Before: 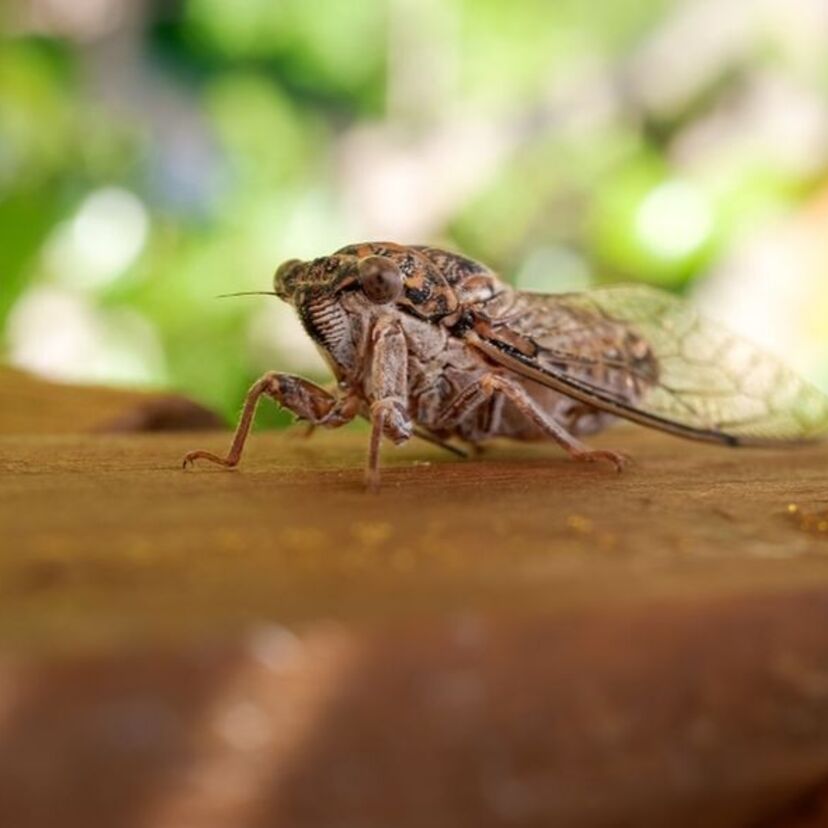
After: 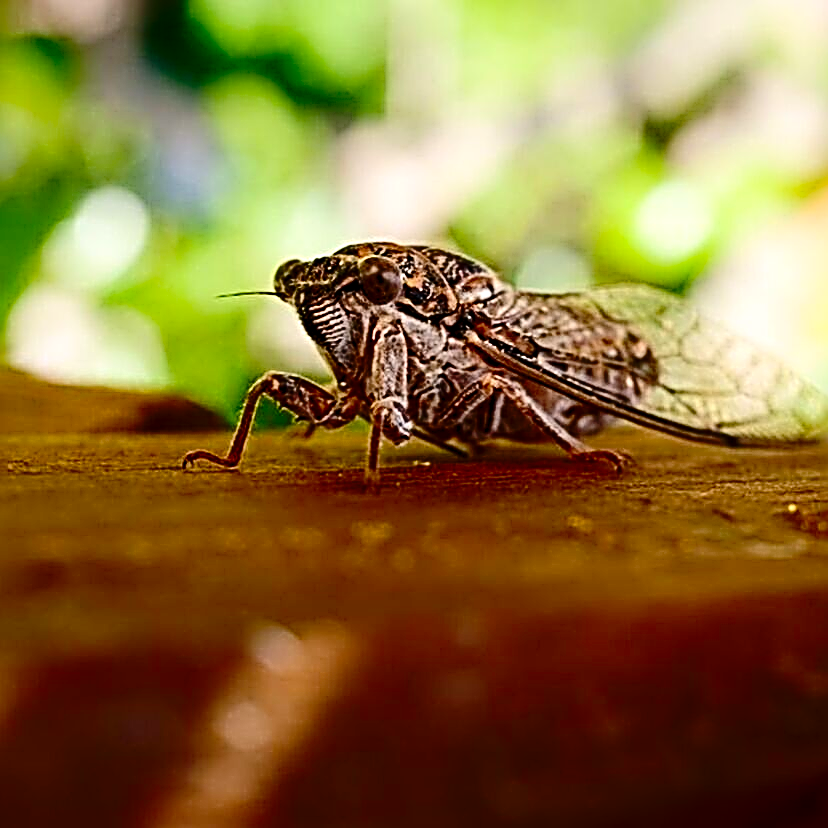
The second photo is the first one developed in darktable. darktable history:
sharpen: radius 3.192, amount 1.717
base curve: curves: ch0 [(0, 0) (0.073, 0.04) (0.157, 0.139) (0.492, 0.492) (0.758, 0.758) (1, 1)], preserve colors none
tone equalizer: edges refinement/feathering 500, mask exposure compensation -1.57 EV, preserve details no
contrast brightness saturation: contrast 0.209, brightness -0.102, saturation 0.208
